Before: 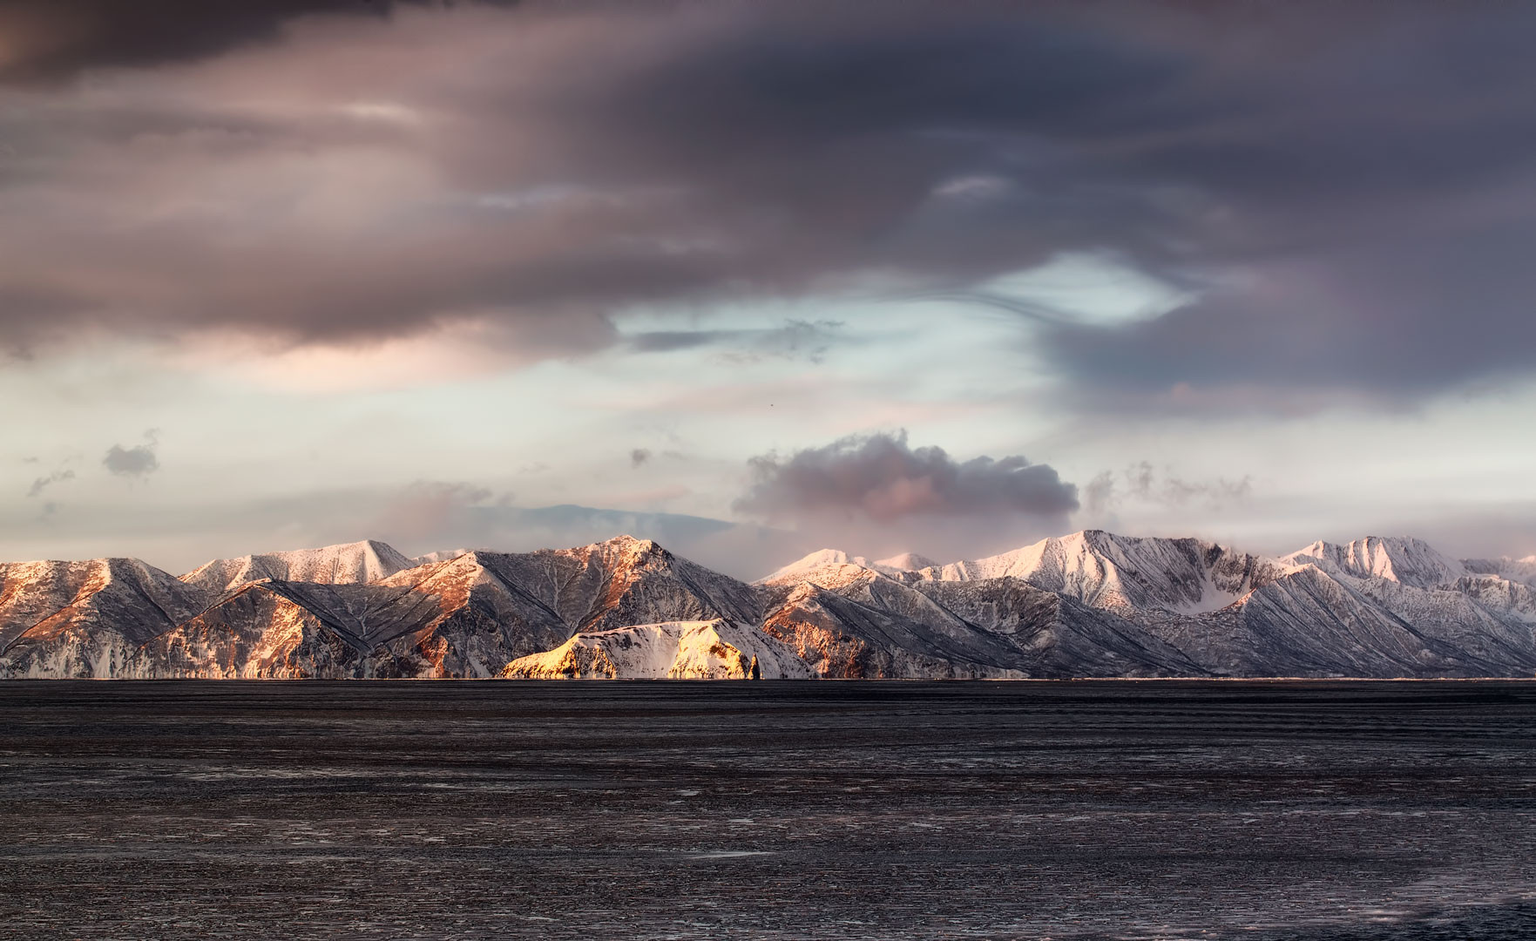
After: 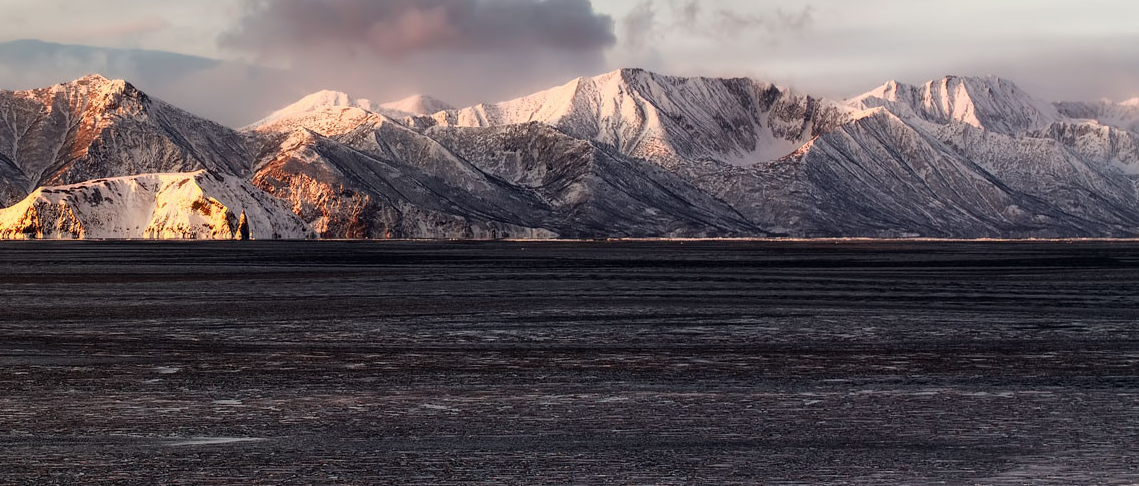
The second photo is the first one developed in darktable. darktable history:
crop and rotate: left 35.379%, top 50.035%, bottom 4.875%
